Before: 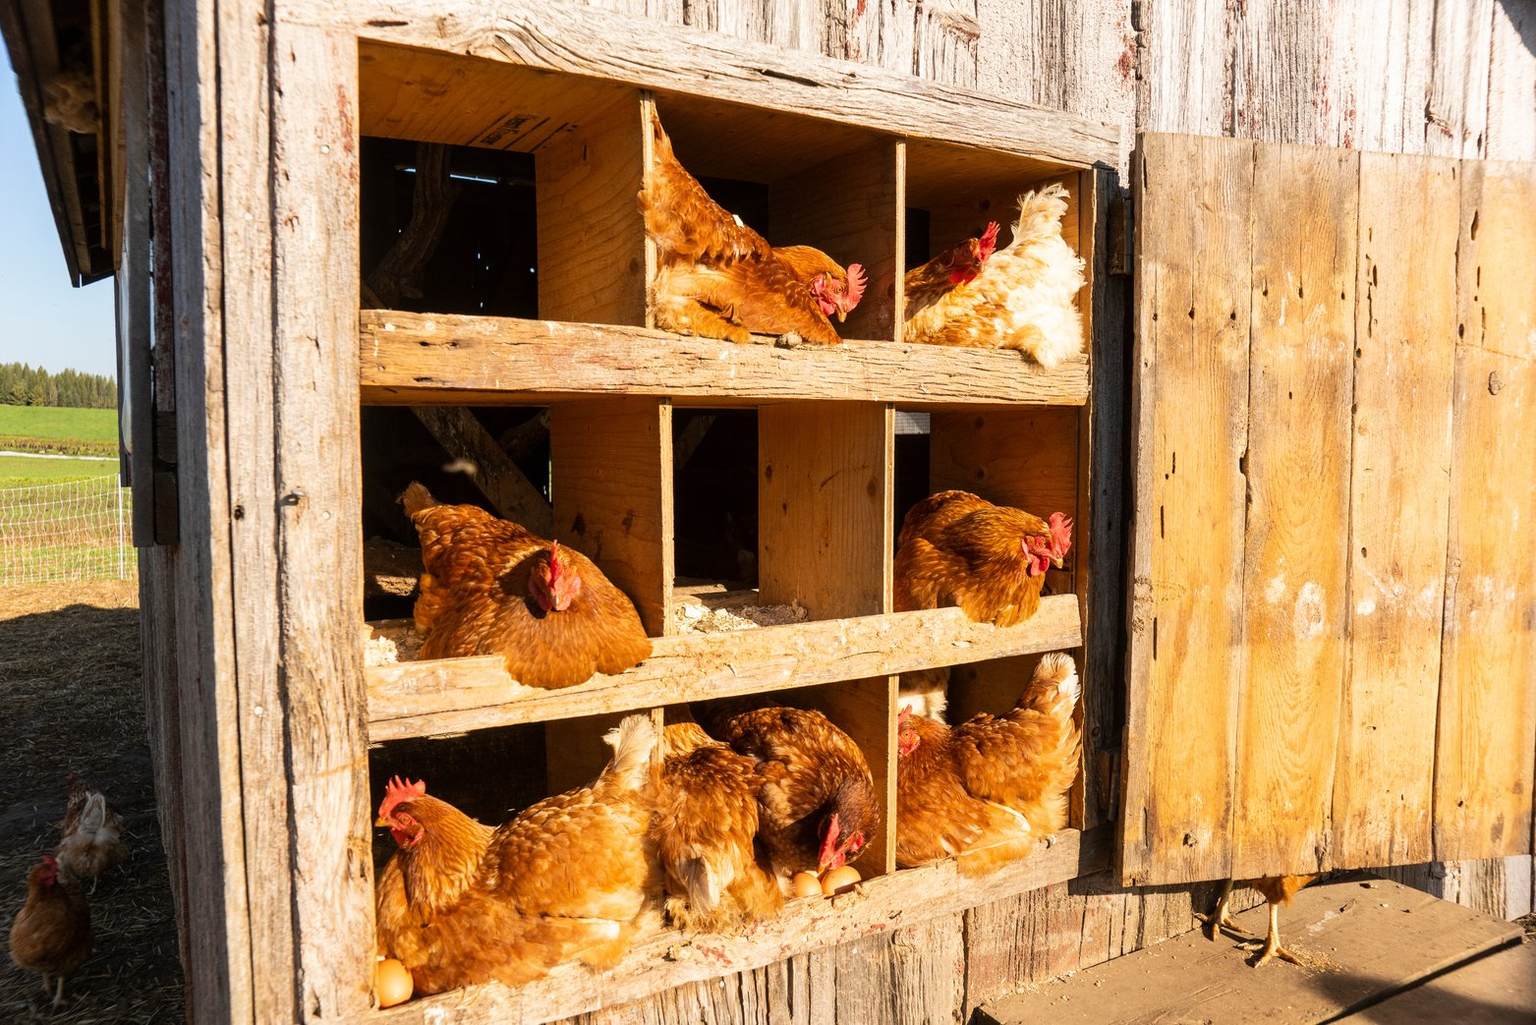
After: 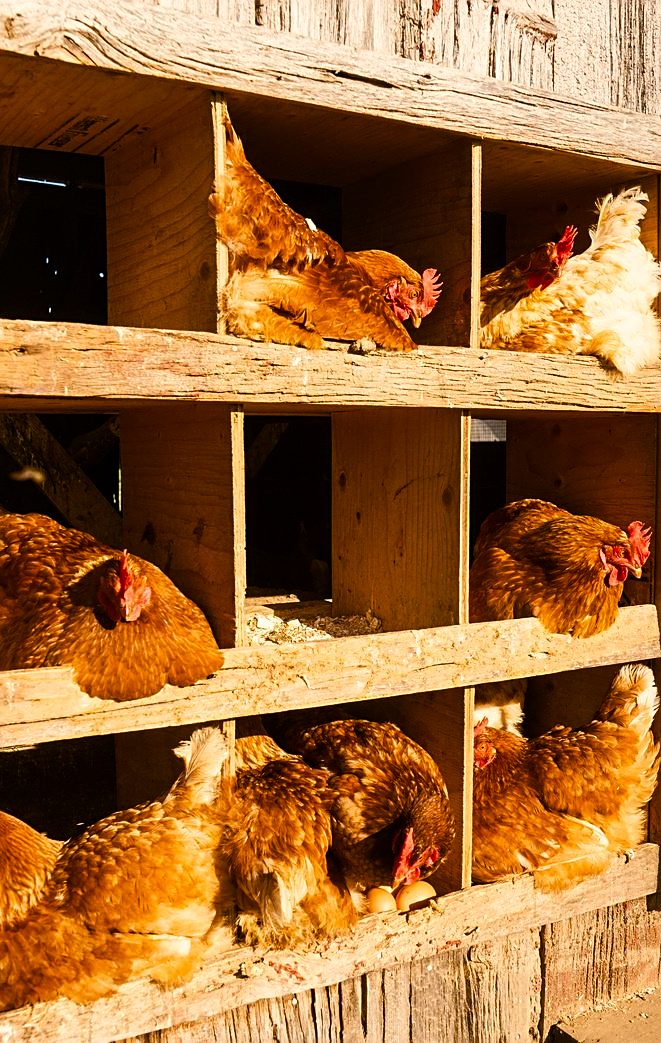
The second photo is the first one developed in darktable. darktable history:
crop: left 28.212%, right 29.46%
color balance rgb: highlights gain › chroma 3.013%, highlights gain › hue 71.42°, perceptual saturation grading › global saturation 20%, perceptual saturation grading › highlights -24.975%, perceptual saturation grading › shadows 26.078%, global vibrance 16.721%, saturation formula JzAzBz (2021)
sharpen: on, module defaults
